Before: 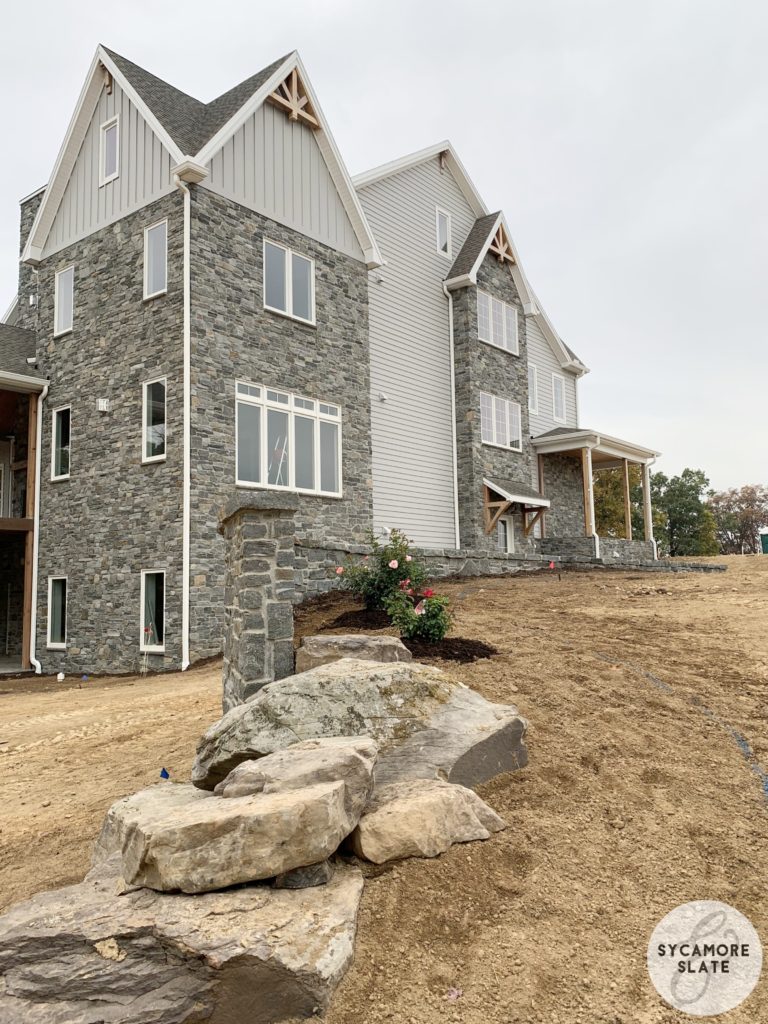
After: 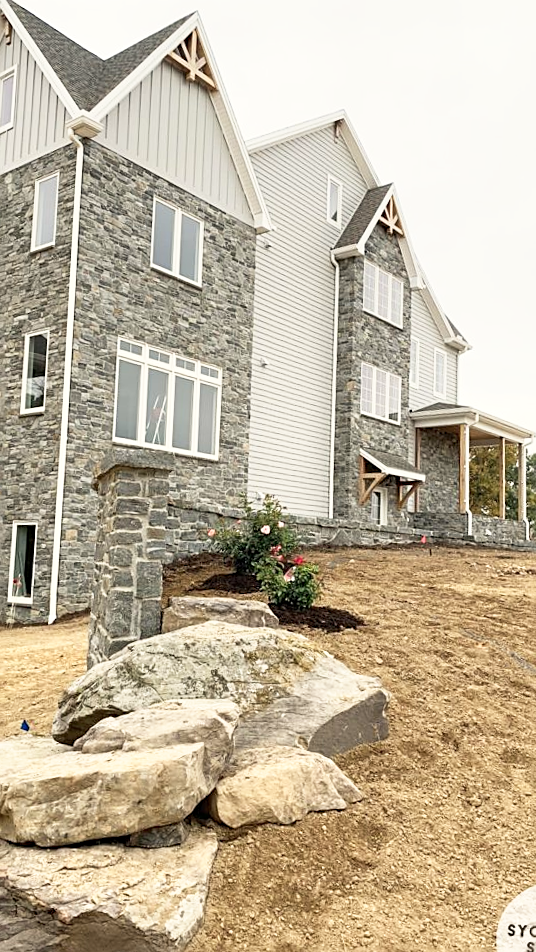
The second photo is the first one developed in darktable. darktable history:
sharpen: on, module defaults
base curve: curves: ch0 [(0, 0) (0.688, 0.865) (1, 1)], preserve colors none
exposure: exposure 0.127 EV, compensate exposure bias true, compensate highlight preservation false
crop and rotate: angle -3.24°, left 13.917%, top 0.018%, right 11.042%, bottom 0.071%
color correction: highlights b* 2.95
